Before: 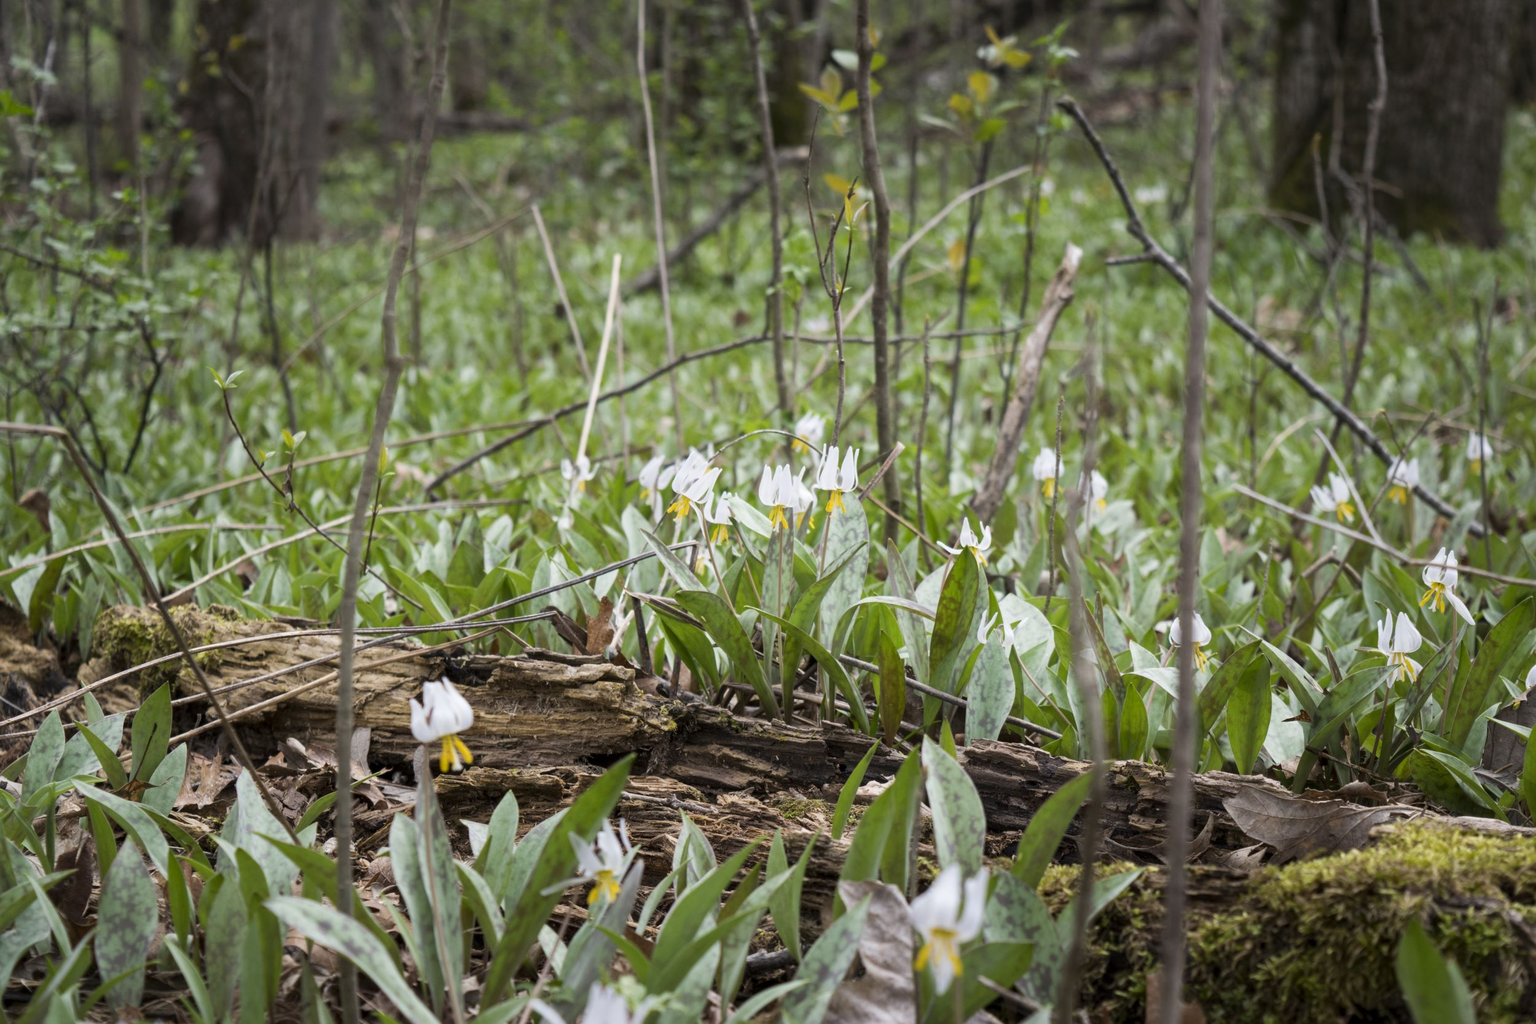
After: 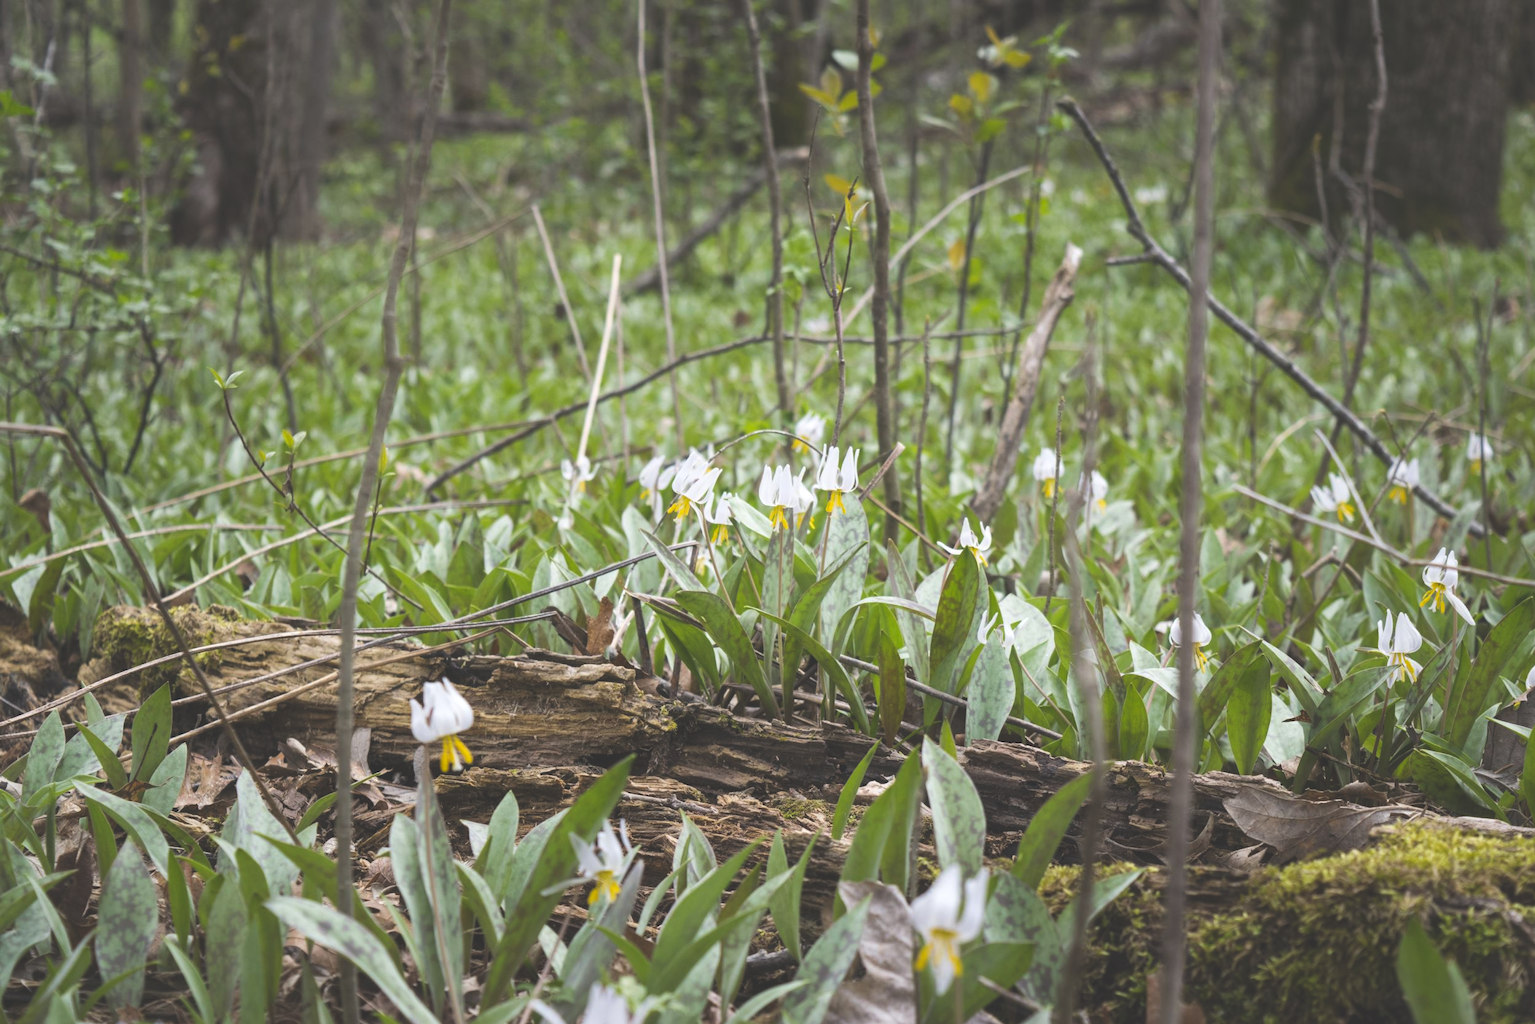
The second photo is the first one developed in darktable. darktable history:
color balance rgb: linear chroma grading › global chroma 3.45%, perceptual saturation grading › global saturation 11.24%, perceptual brilliance grading › global brilliance 3.04%, global vibrance 2.8%
exposure: black level correction -0.03, compensate highlight preservation false
